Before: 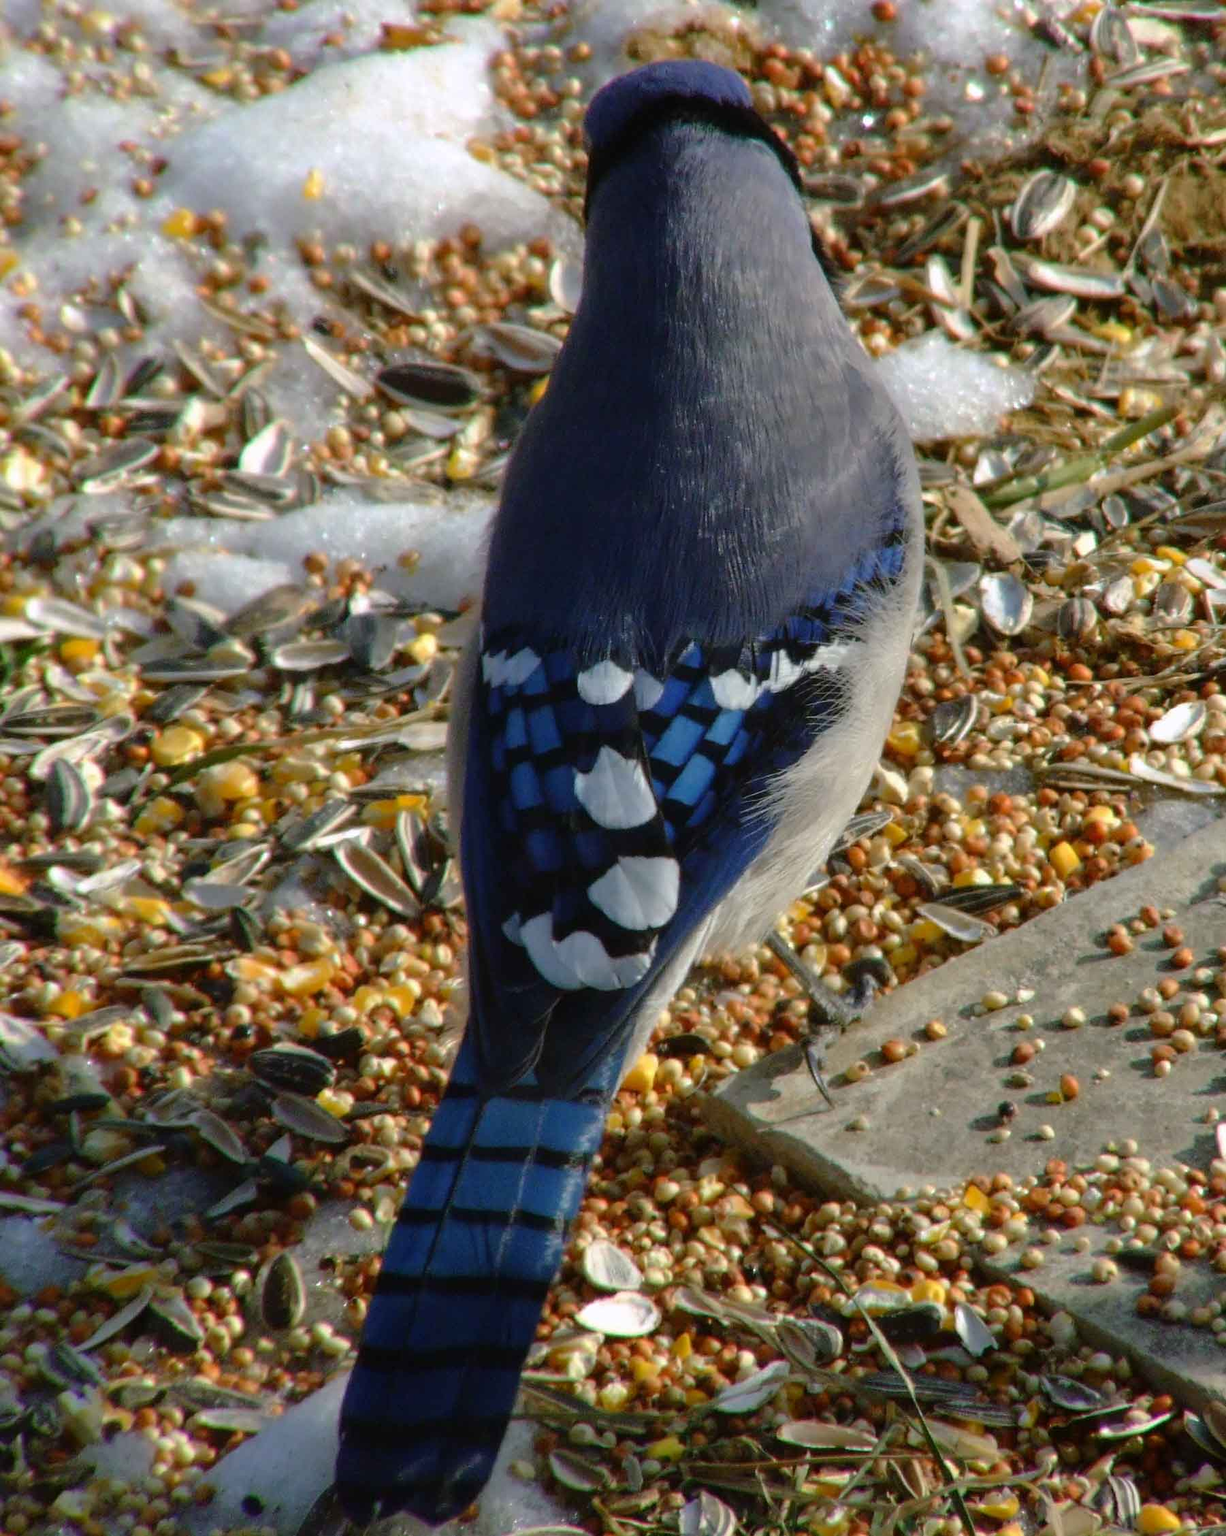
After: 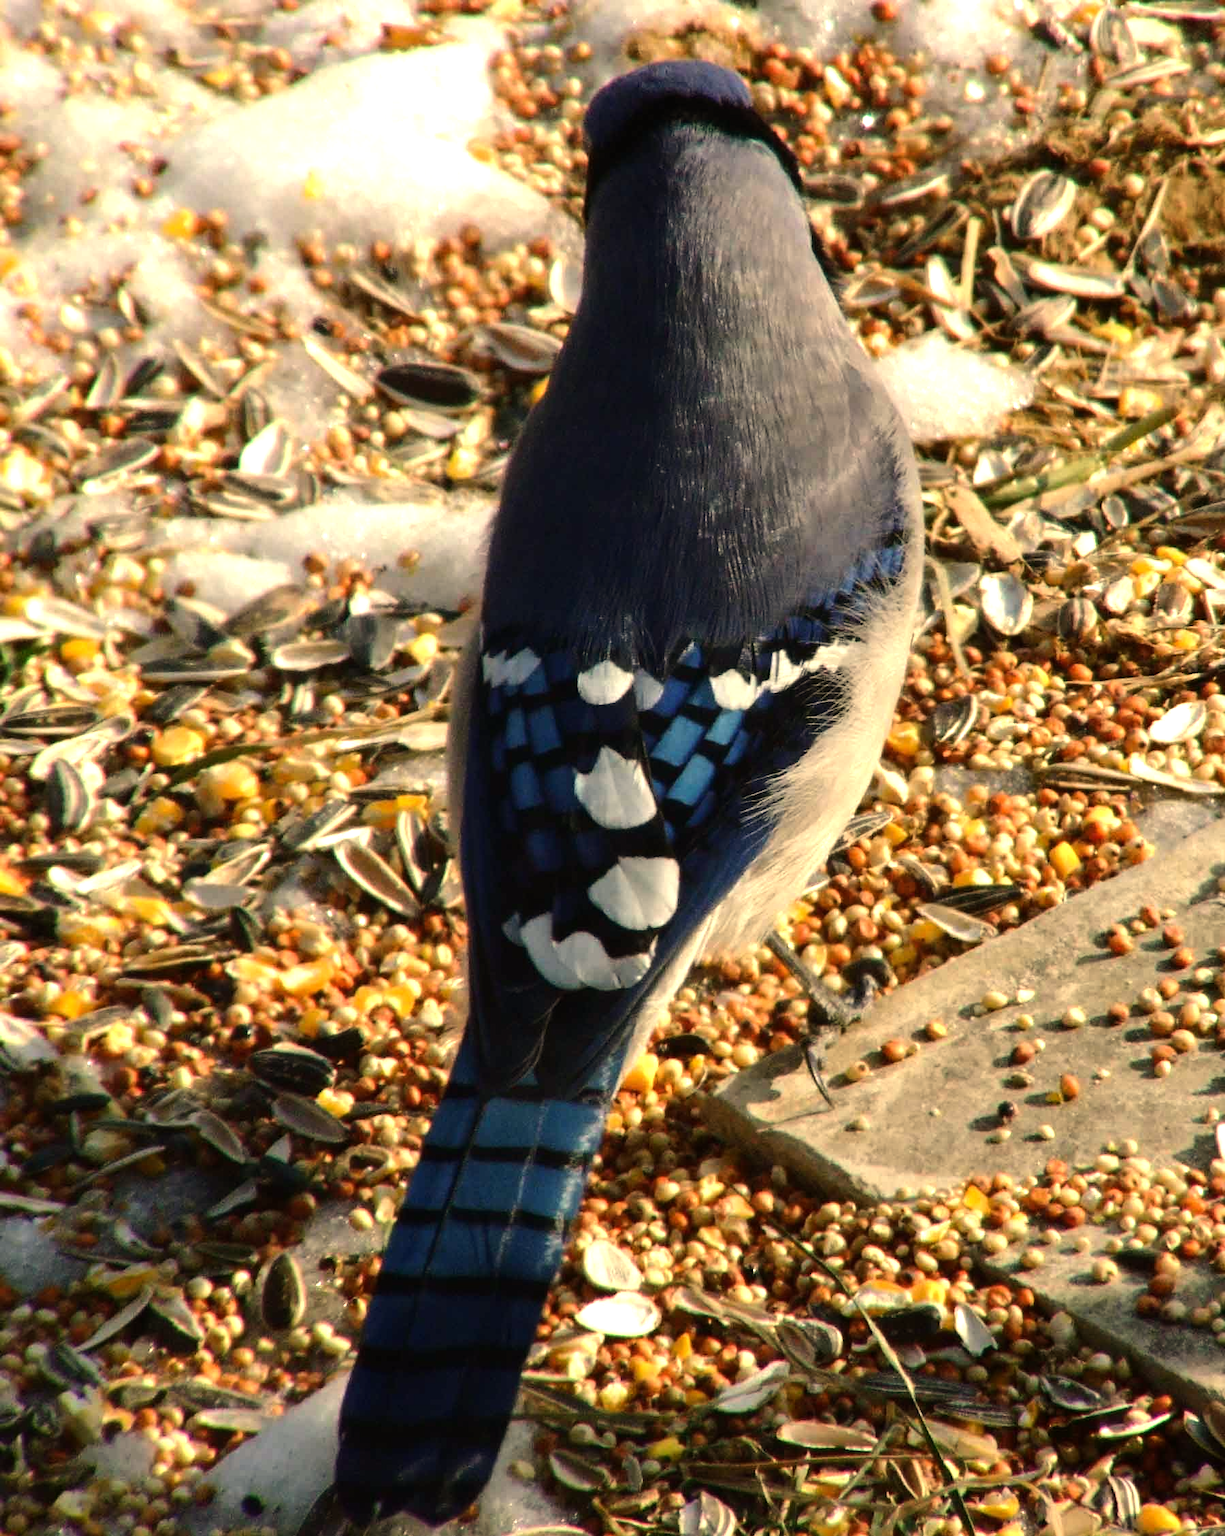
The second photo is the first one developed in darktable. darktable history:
tone equalizer: -8 EV -0.75 EV, -7 EV -0.7 EV, -6 EV -0.6 EV, -5 EV -0.4 EV, -3 EV 0.4 EV, -2 EV 0.6 EV, -1 EV 0.7 EV, +0 EV 0.75 EV, edges refinement/feathering 500, mask exposure compensation -1.57 EV, preserve details no
exposure: exposure 0.2 EV, compensate highlight preservation false
white balance: red 1.138, green 0.996, blue 0.812
